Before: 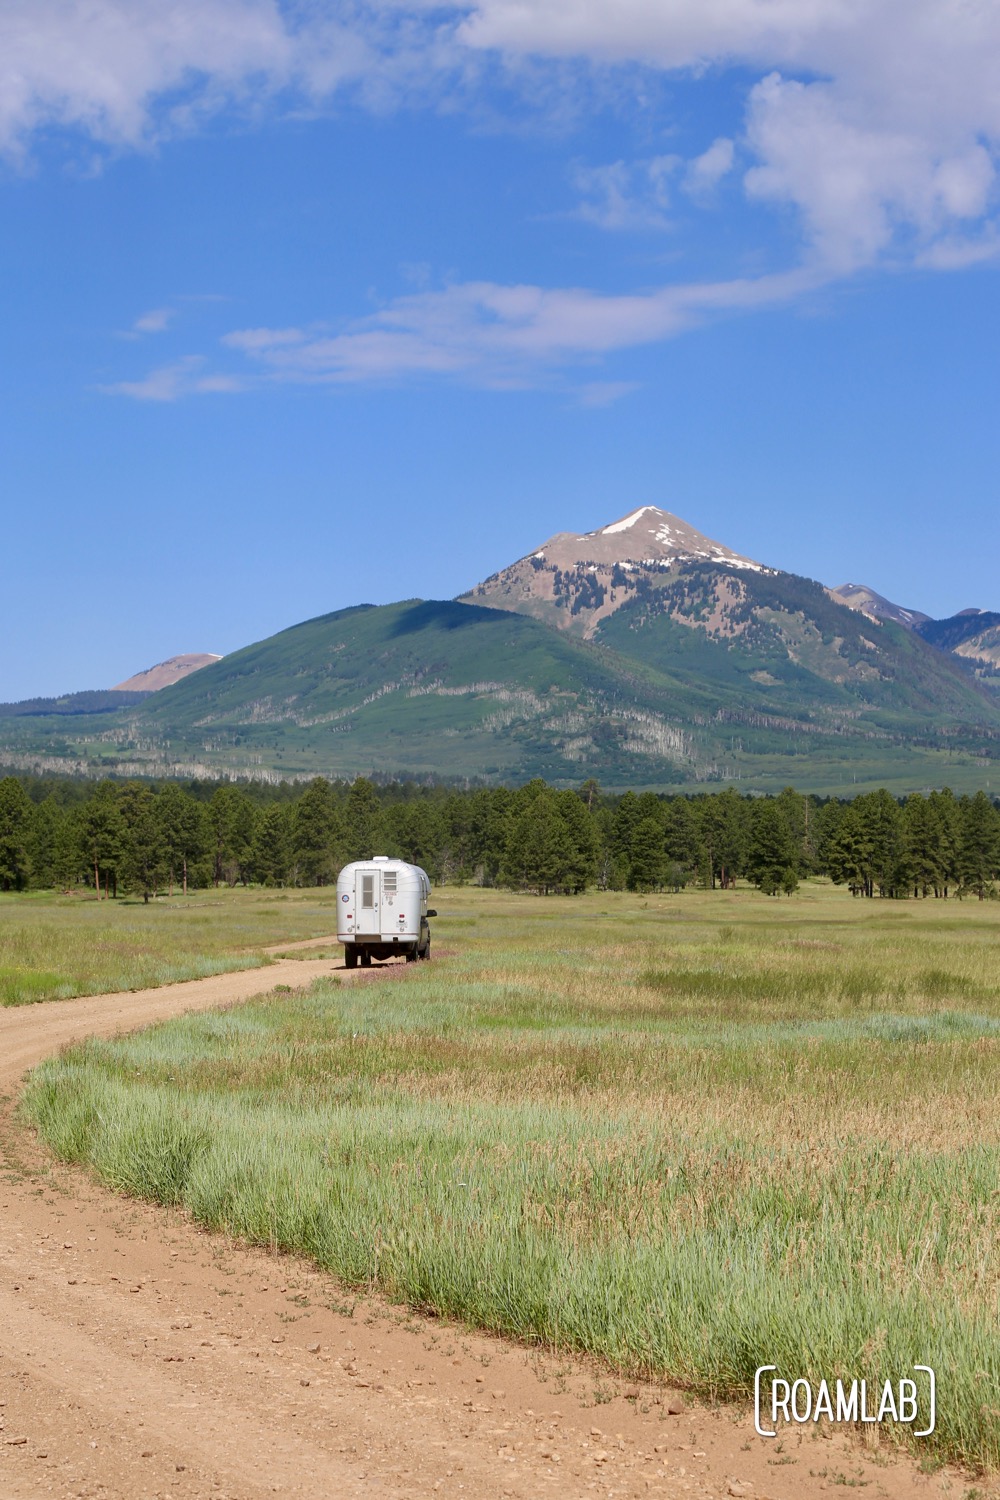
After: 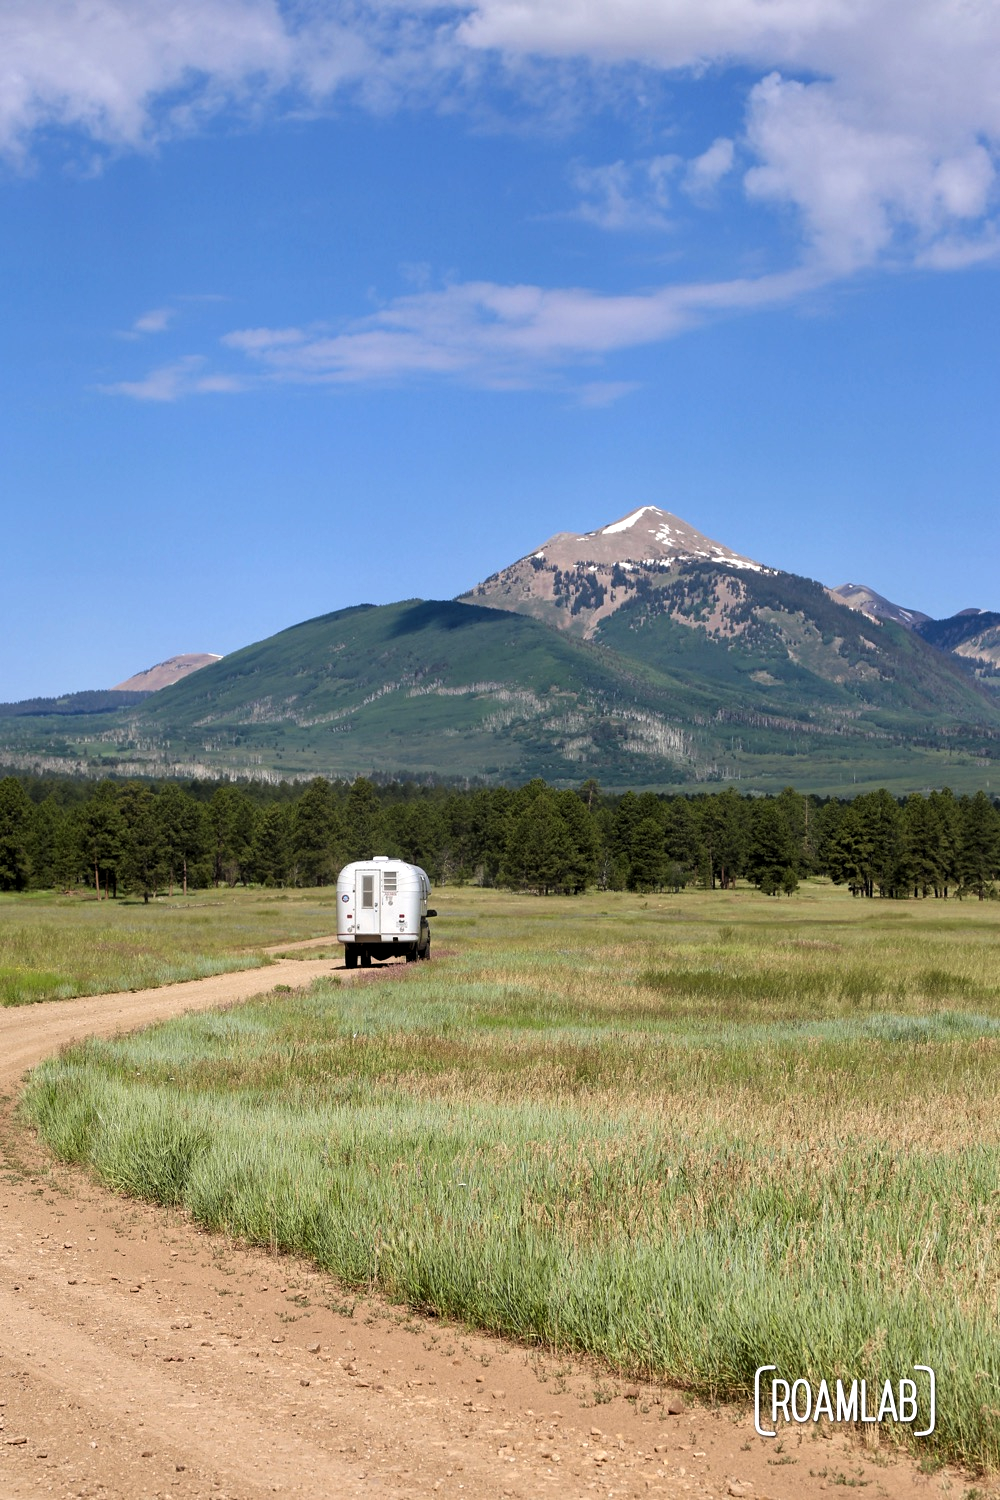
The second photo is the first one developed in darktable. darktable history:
contrast brightness saturation: contrast 0.03, brightness -0.033
levels: levels [0.052, 0.496, 0.908]
